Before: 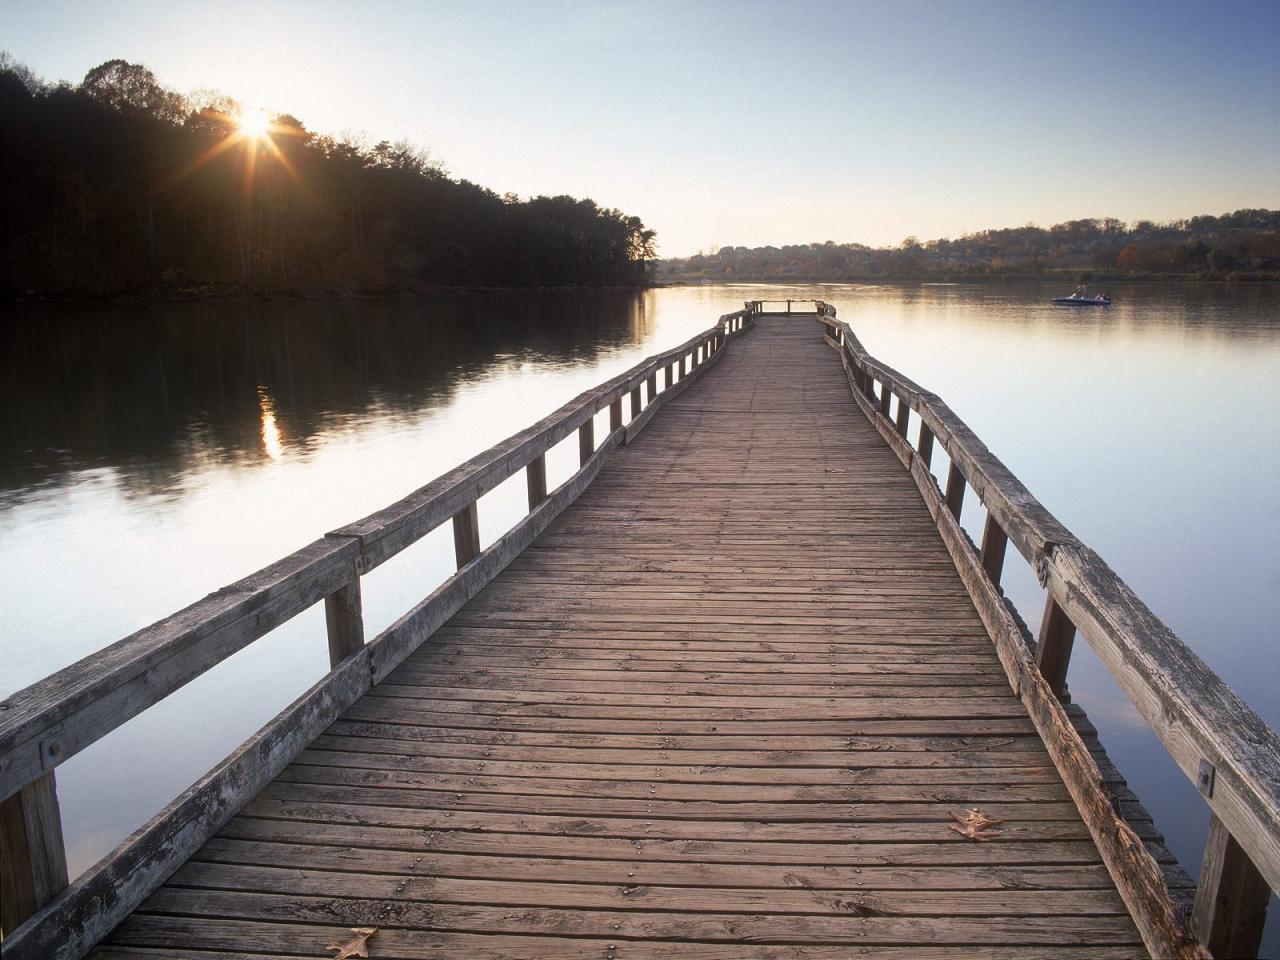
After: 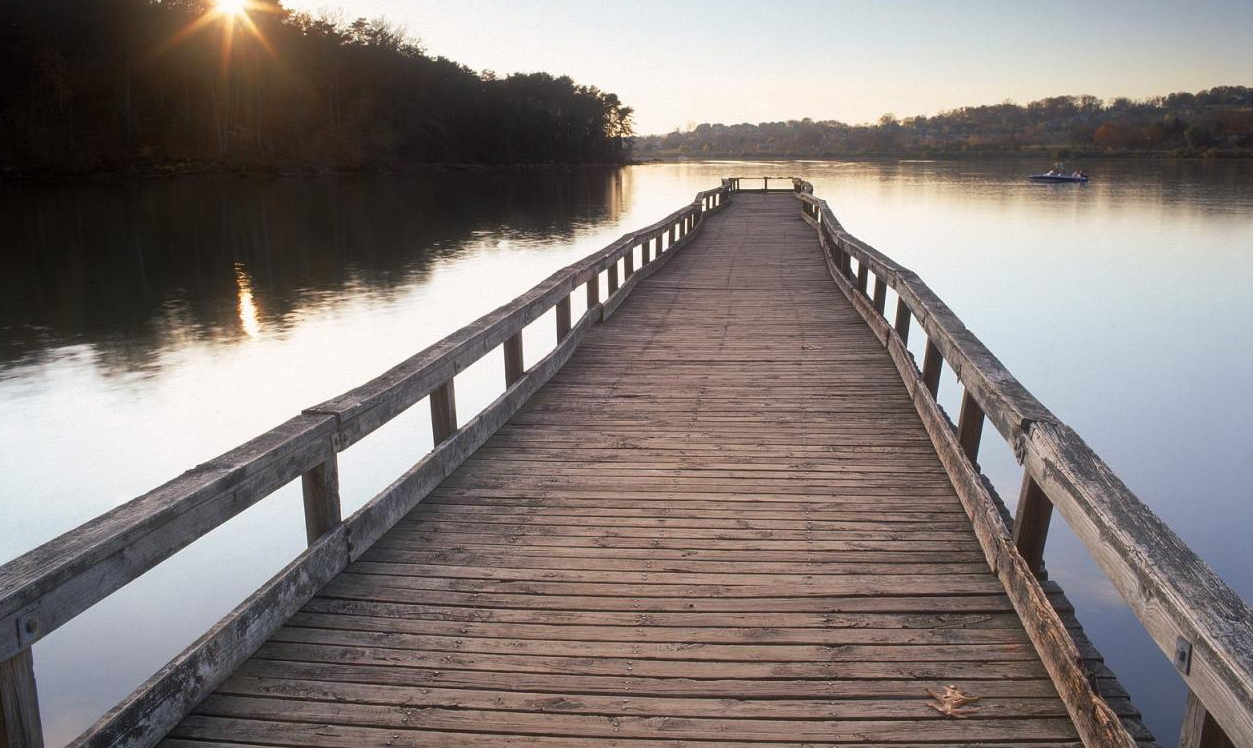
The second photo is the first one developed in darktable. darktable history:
crop and rotate: left 1.839%, top 12.879%, right 0.259%, bottom 9.123%
